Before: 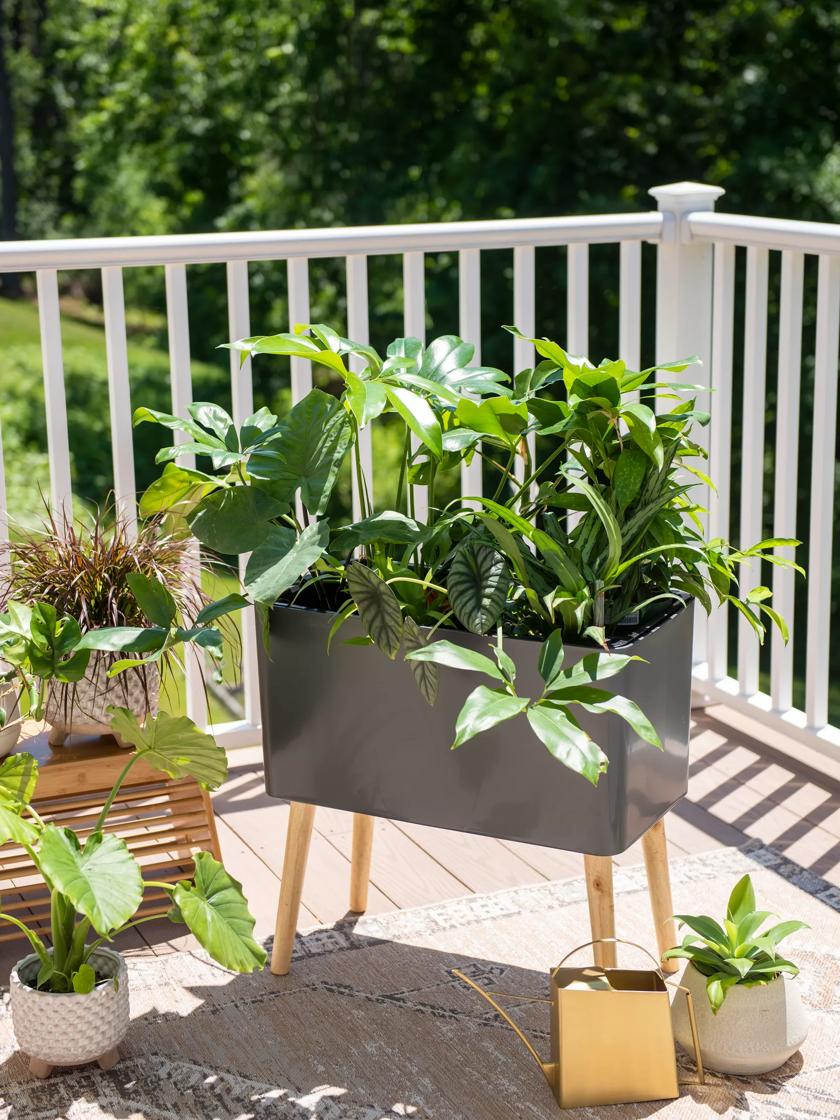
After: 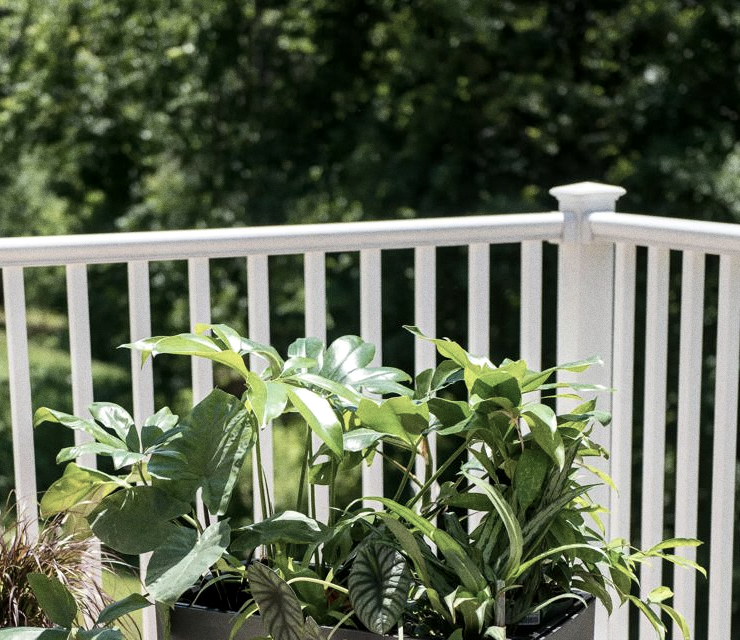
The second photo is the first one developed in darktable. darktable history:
local contrast: mode bilateral grid, contrast 20, coarseness 50, detail 120%, midtone range 0.2
grain: coarseness 0.09 ISO
crop and rotate: left 11.812%, bottom 42.776%
contrast brightness saturation: contrast 0.1, saturation -0.36
color zones: curves: ch0 [(0.068, 0.464) (0.25, 0.5) (0.48, 0.508) (0.75, 0.536) (0.886, 0.476) (0.967, 0.456)]; ch1 [(0.066, 0.456) (0.25, 0.5) (0.616, 0.508) (0.746, 0.56) (0.934, 0.444)]
